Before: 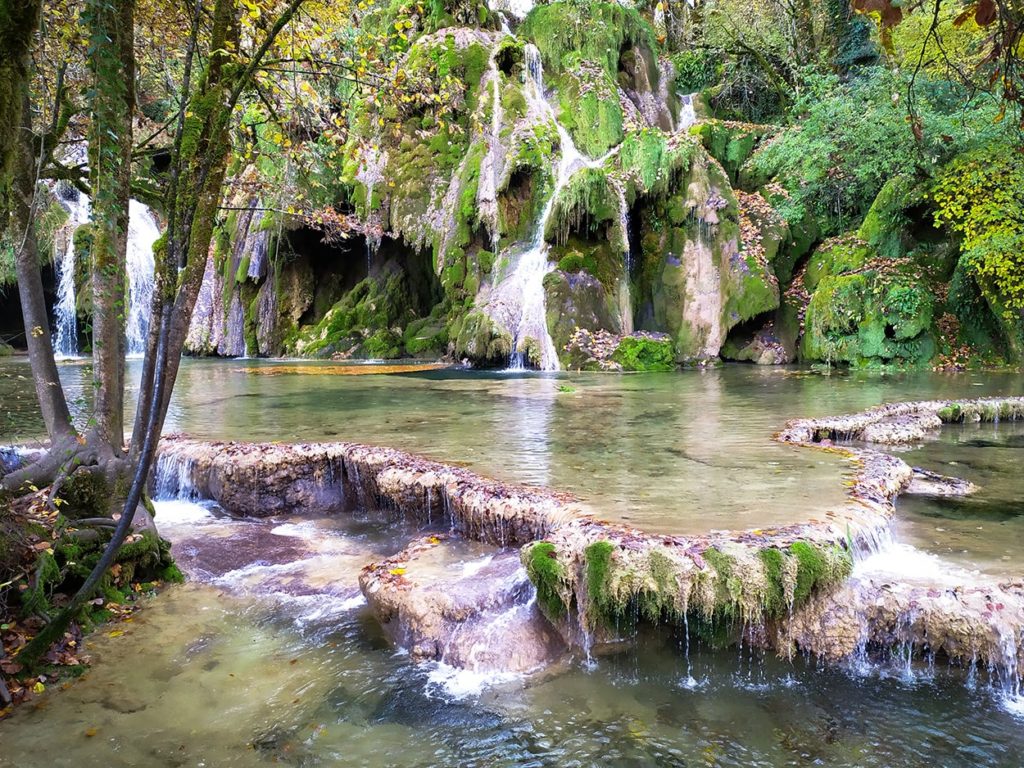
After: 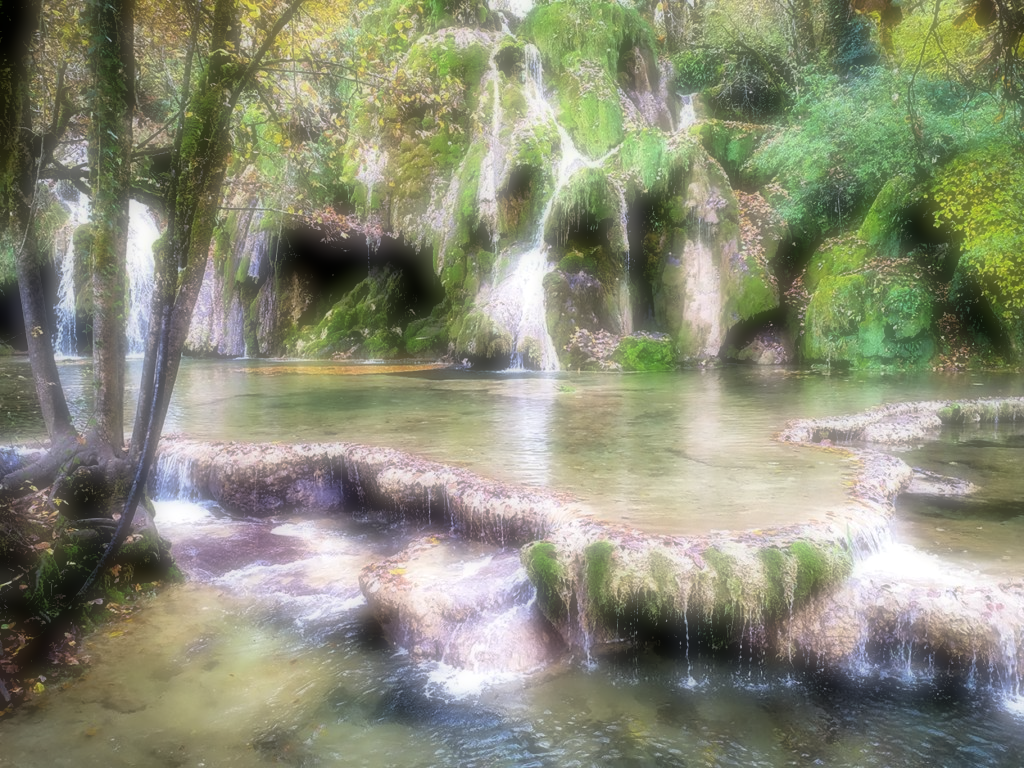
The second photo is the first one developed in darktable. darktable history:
rgb levels: levels [[0.029, 0.461, 0.922], [0, 0.5, 1], [0, 0.5, 1]]
shadows and highlights: radius 93.07, shadows -14.46, white point adjustment 0.23, highlights 31.48, compress 48.23%, highlights color adjustment 52.79%, soften with gaussian
soften: on, module defaults
